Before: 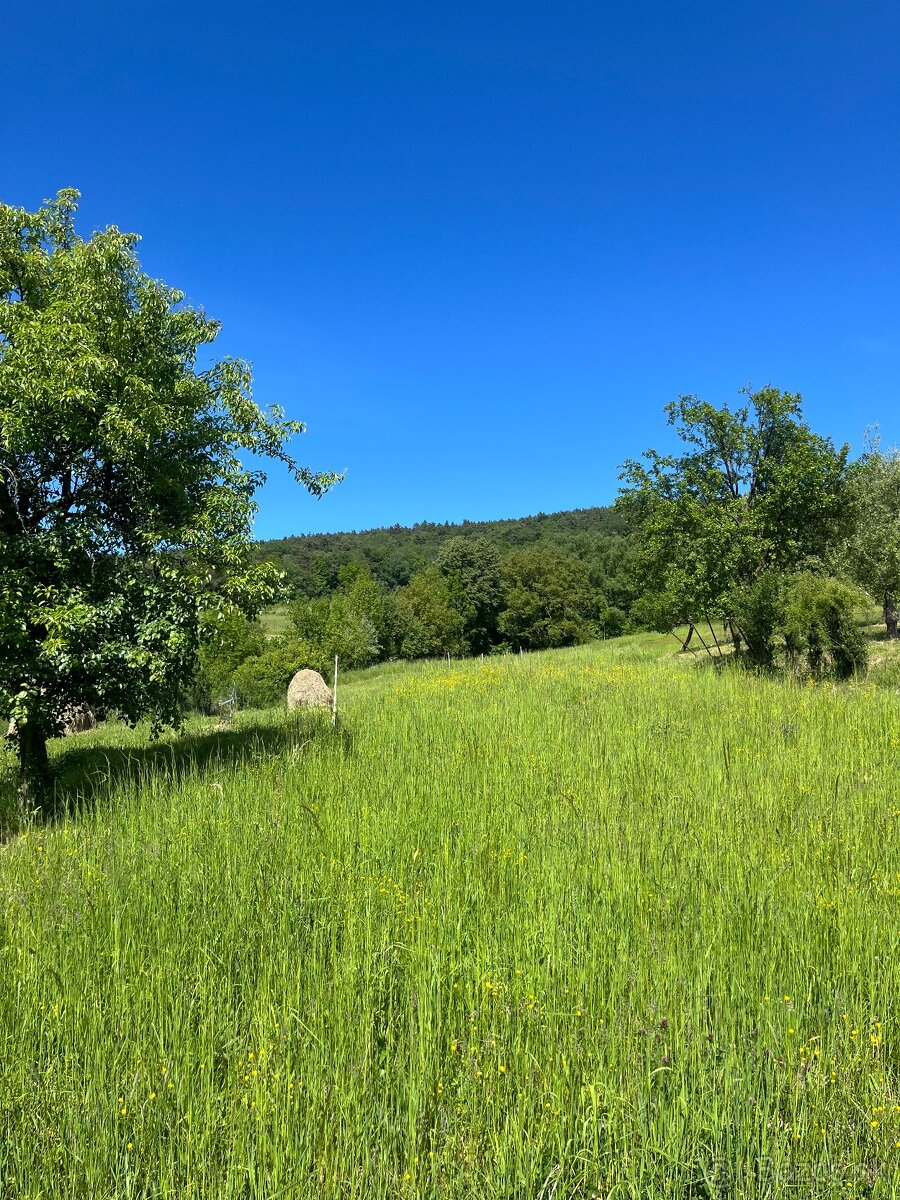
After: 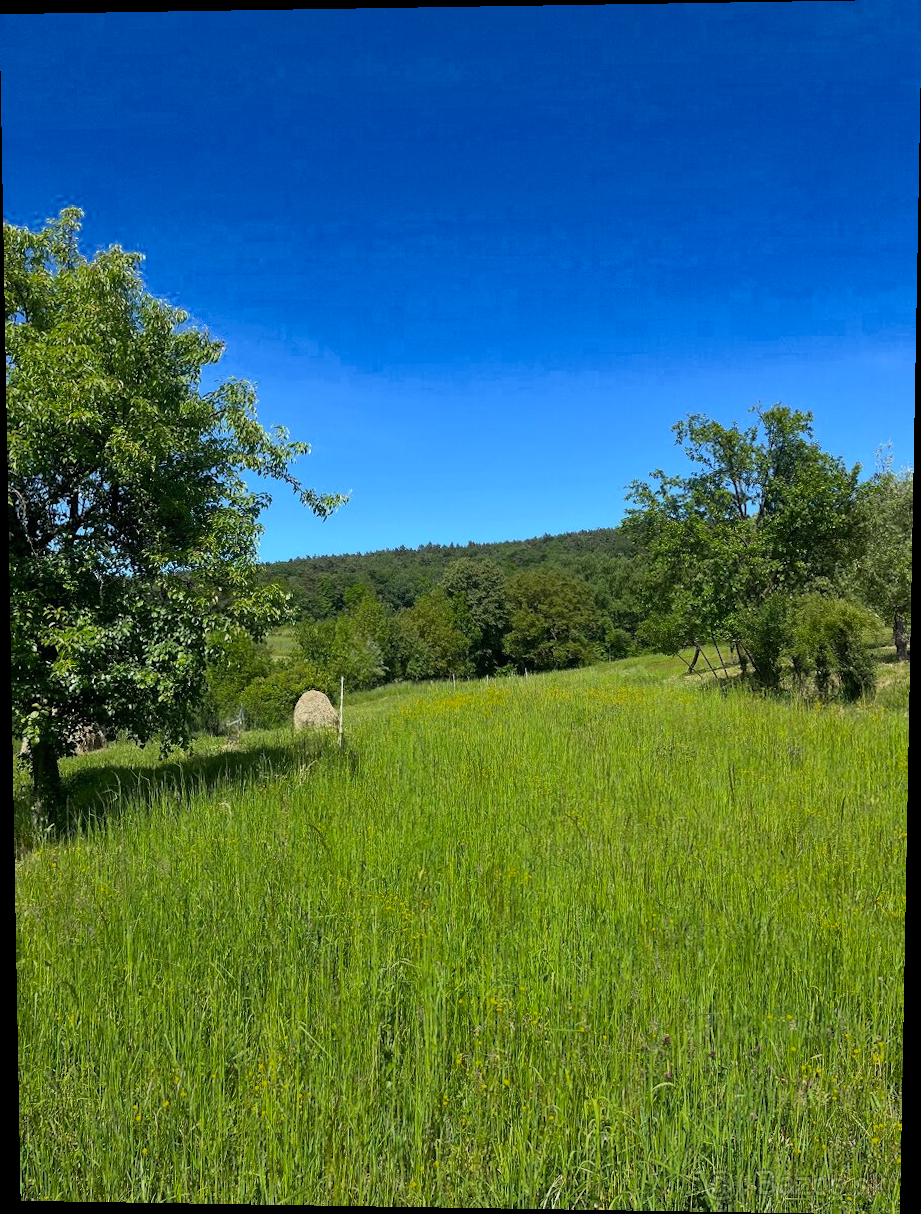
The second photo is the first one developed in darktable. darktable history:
rotate and perspective: lens shift (vertical) 0.048, lens shift (horizontal) -0.024, automatic cropping off
color zones: curves: ch0 [(0.27, 0.396) (0.563, 0.504) (0.75, 0.5) (0.787, 0.307)]
